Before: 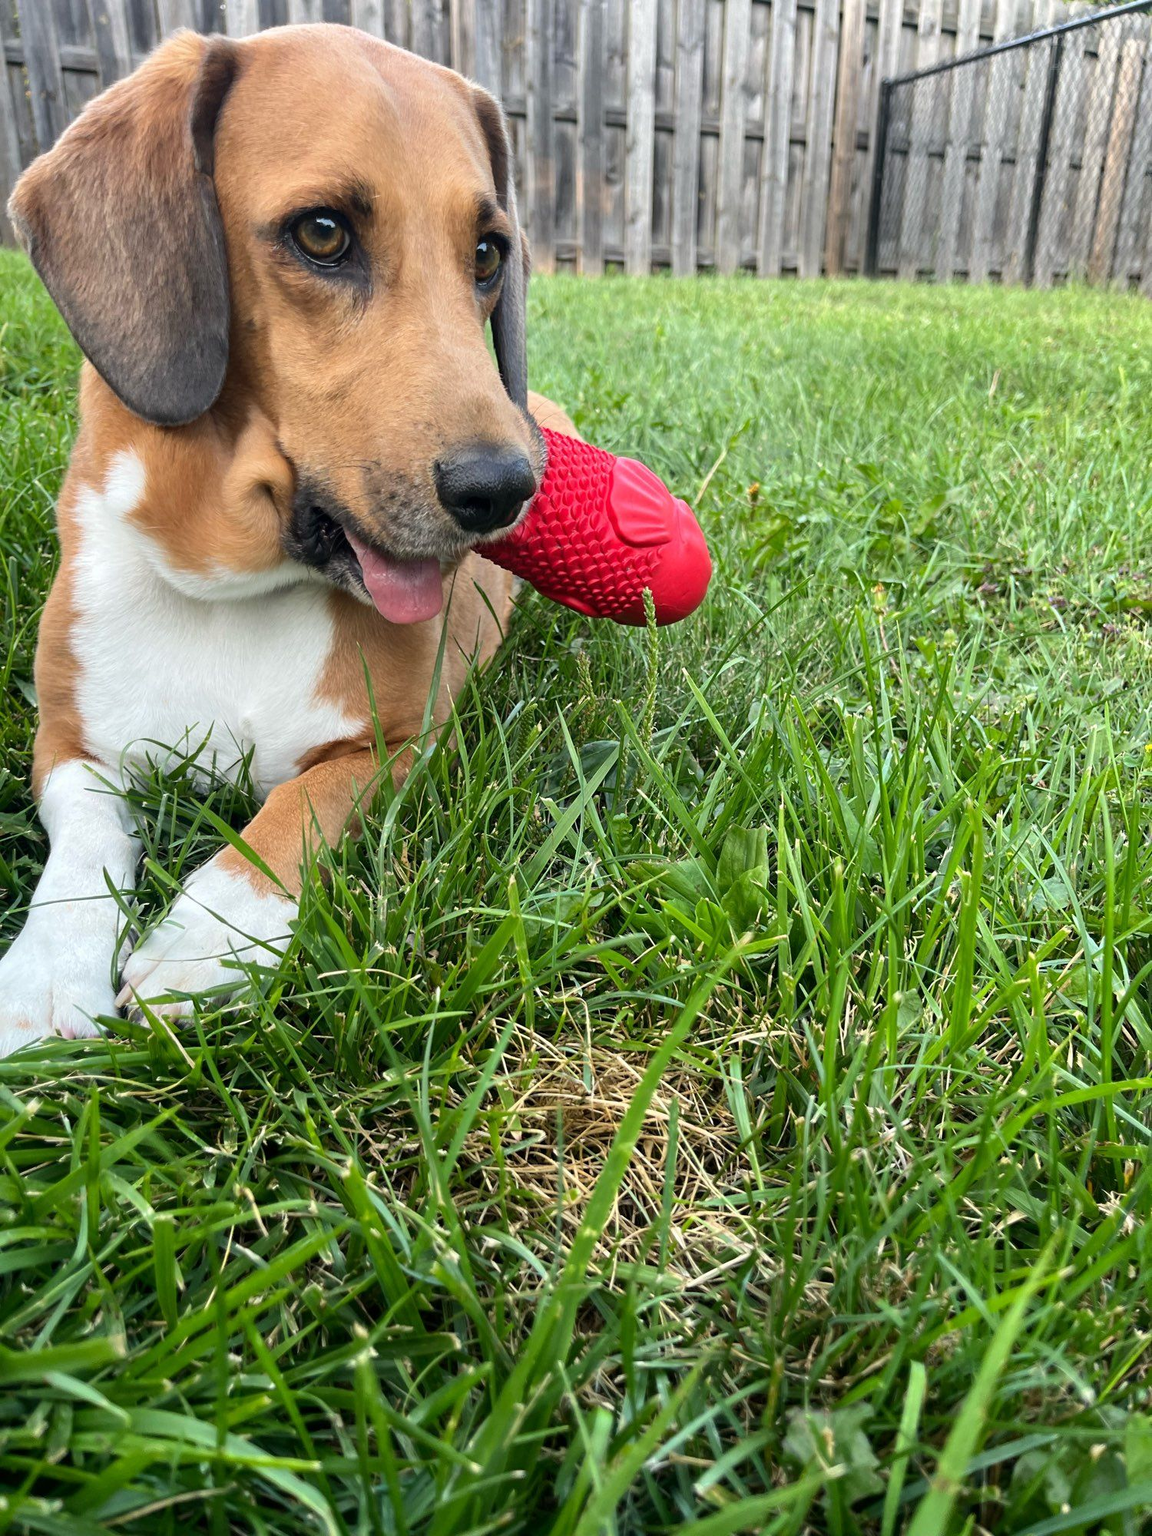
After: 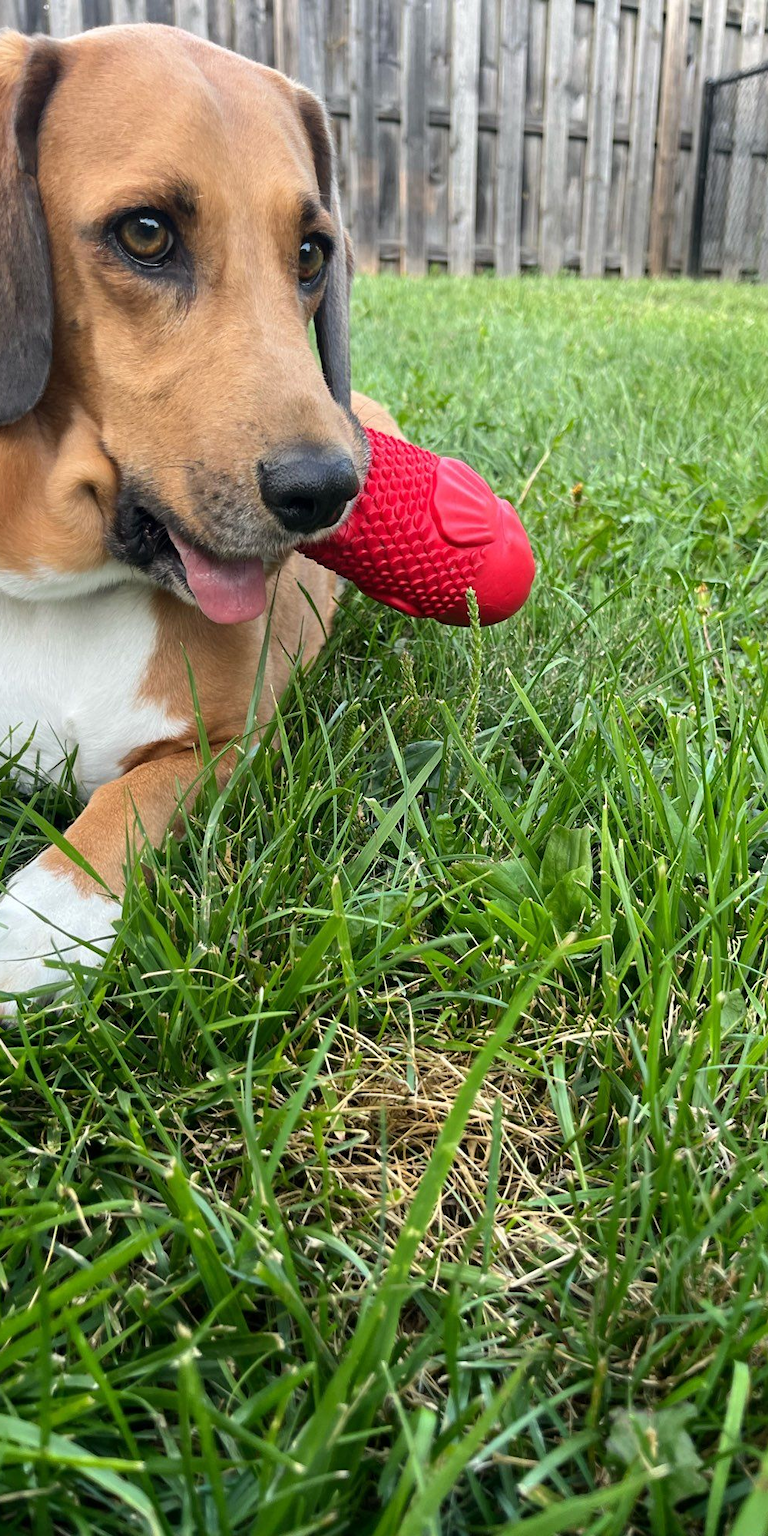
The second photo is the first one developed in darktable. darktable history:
crop and rotate: left 15.381%, right 17.924%
